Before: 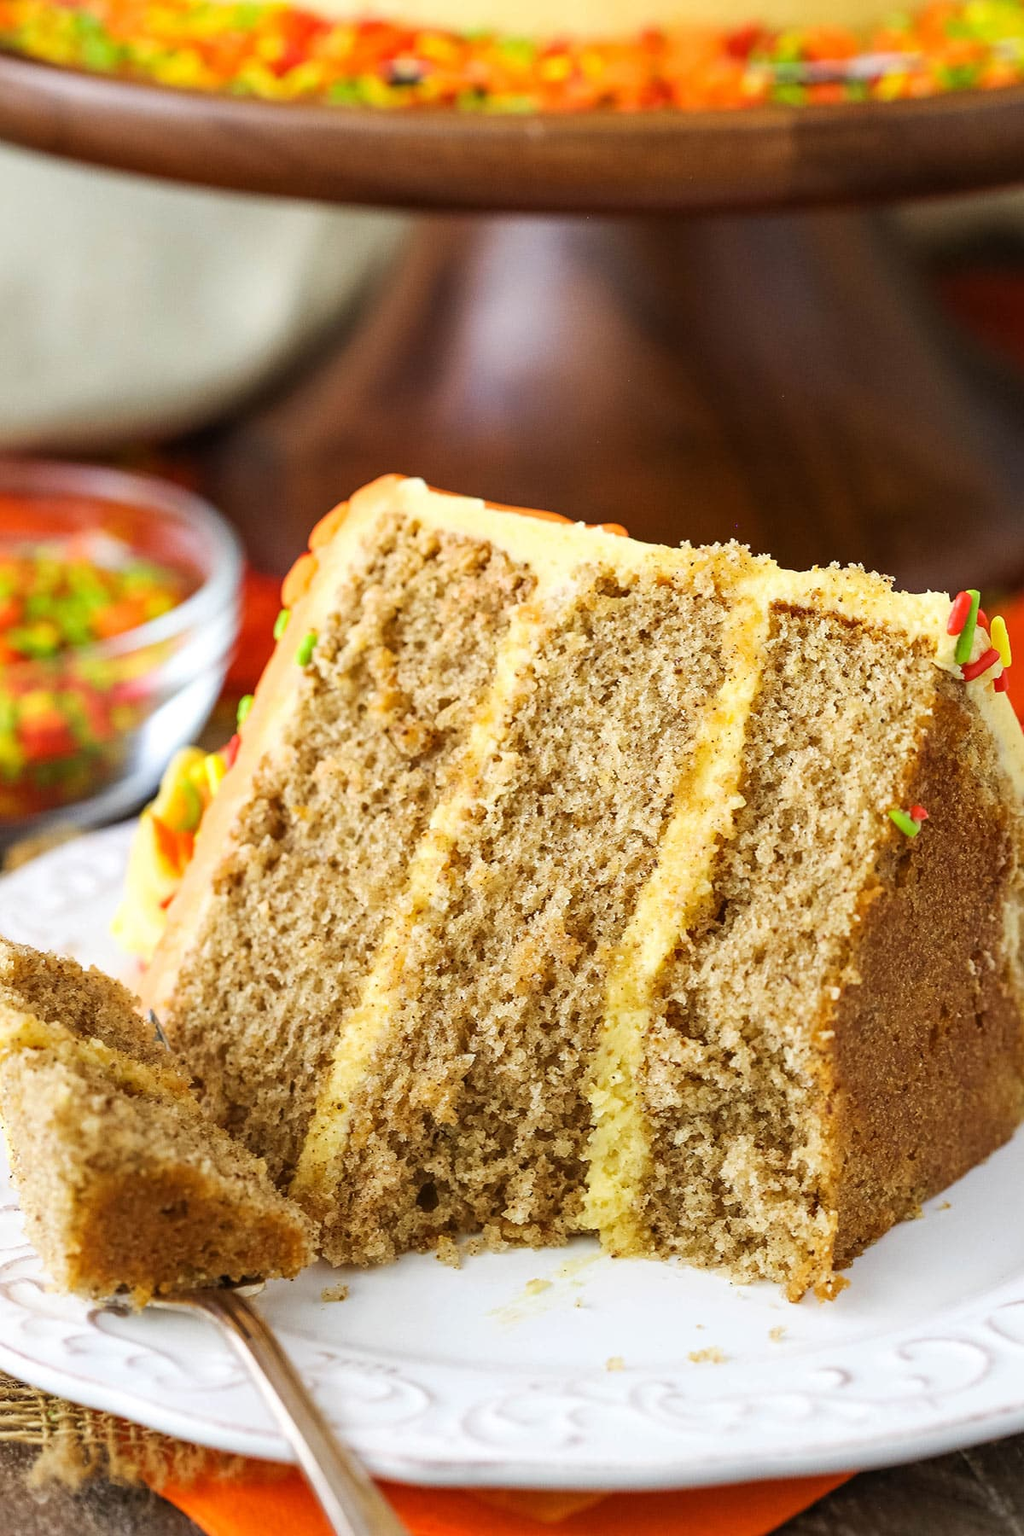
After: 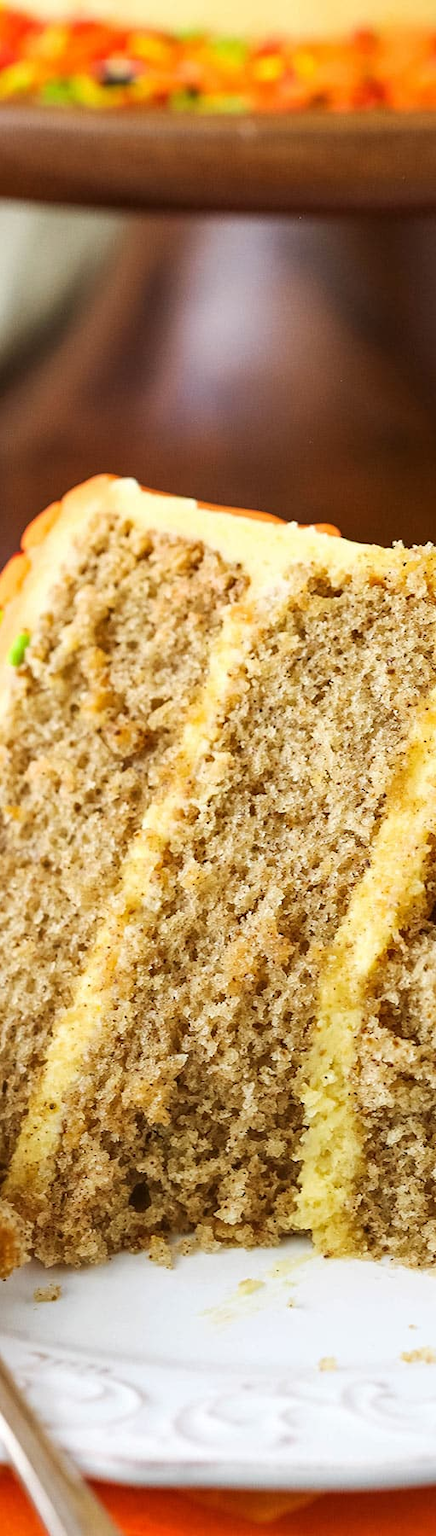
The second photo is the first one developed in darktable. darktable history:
crop: left 28.158%, right 29.098%
